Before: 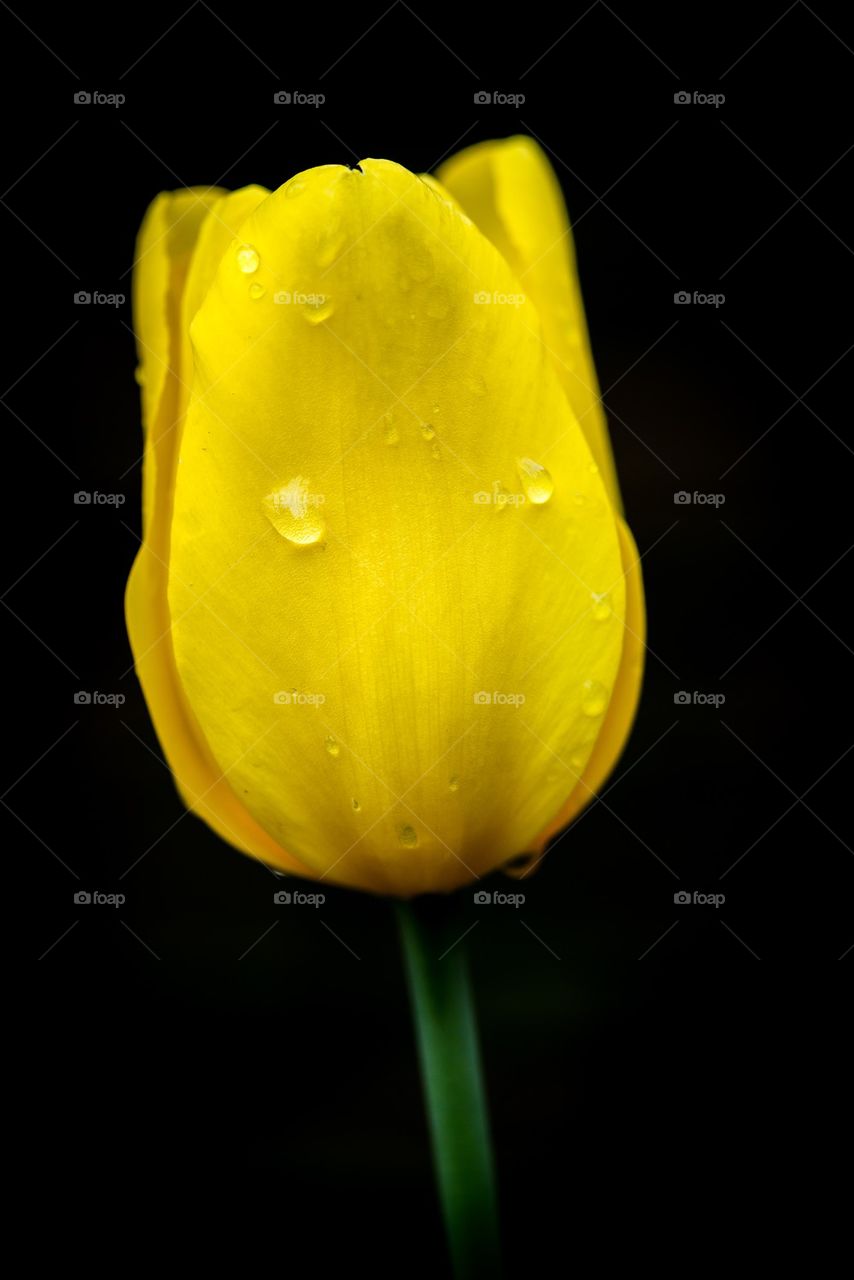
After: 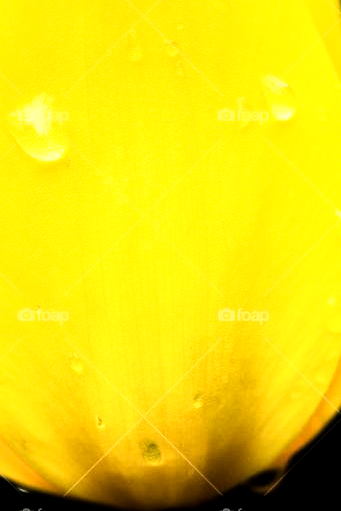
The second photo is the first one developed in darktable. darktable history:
crop: left 30%, top 30%, right 30%, bottom 30%
rgb curve: curves: ch0 [(0, 0) (0.21, 0.15) (0.24, 0.21) (0.5, 0.75) (0.75, 0.96) (0.89, 0.99) (1, 1)]; ch1 [(0, 0.02) (0.21, 0.13) (0.25, 0.2) (0.5, 0.67) (0.75, 0.9) (0.89, 0.97) (1, 1)]; ch2 [(0, 0.02) (0.21, 0.13) (0.25, 0.2) (0.5, 0.67) (0.75, 0.9) (0.89, 0.97) (1, 1)], compensate middle gray true
local contrast: mode bilateral grid, contrast 50, coarseness 50, detail 150%, midtone range 0.2
exposure: exposure 0.02 EV, compensate highlight preservation false
